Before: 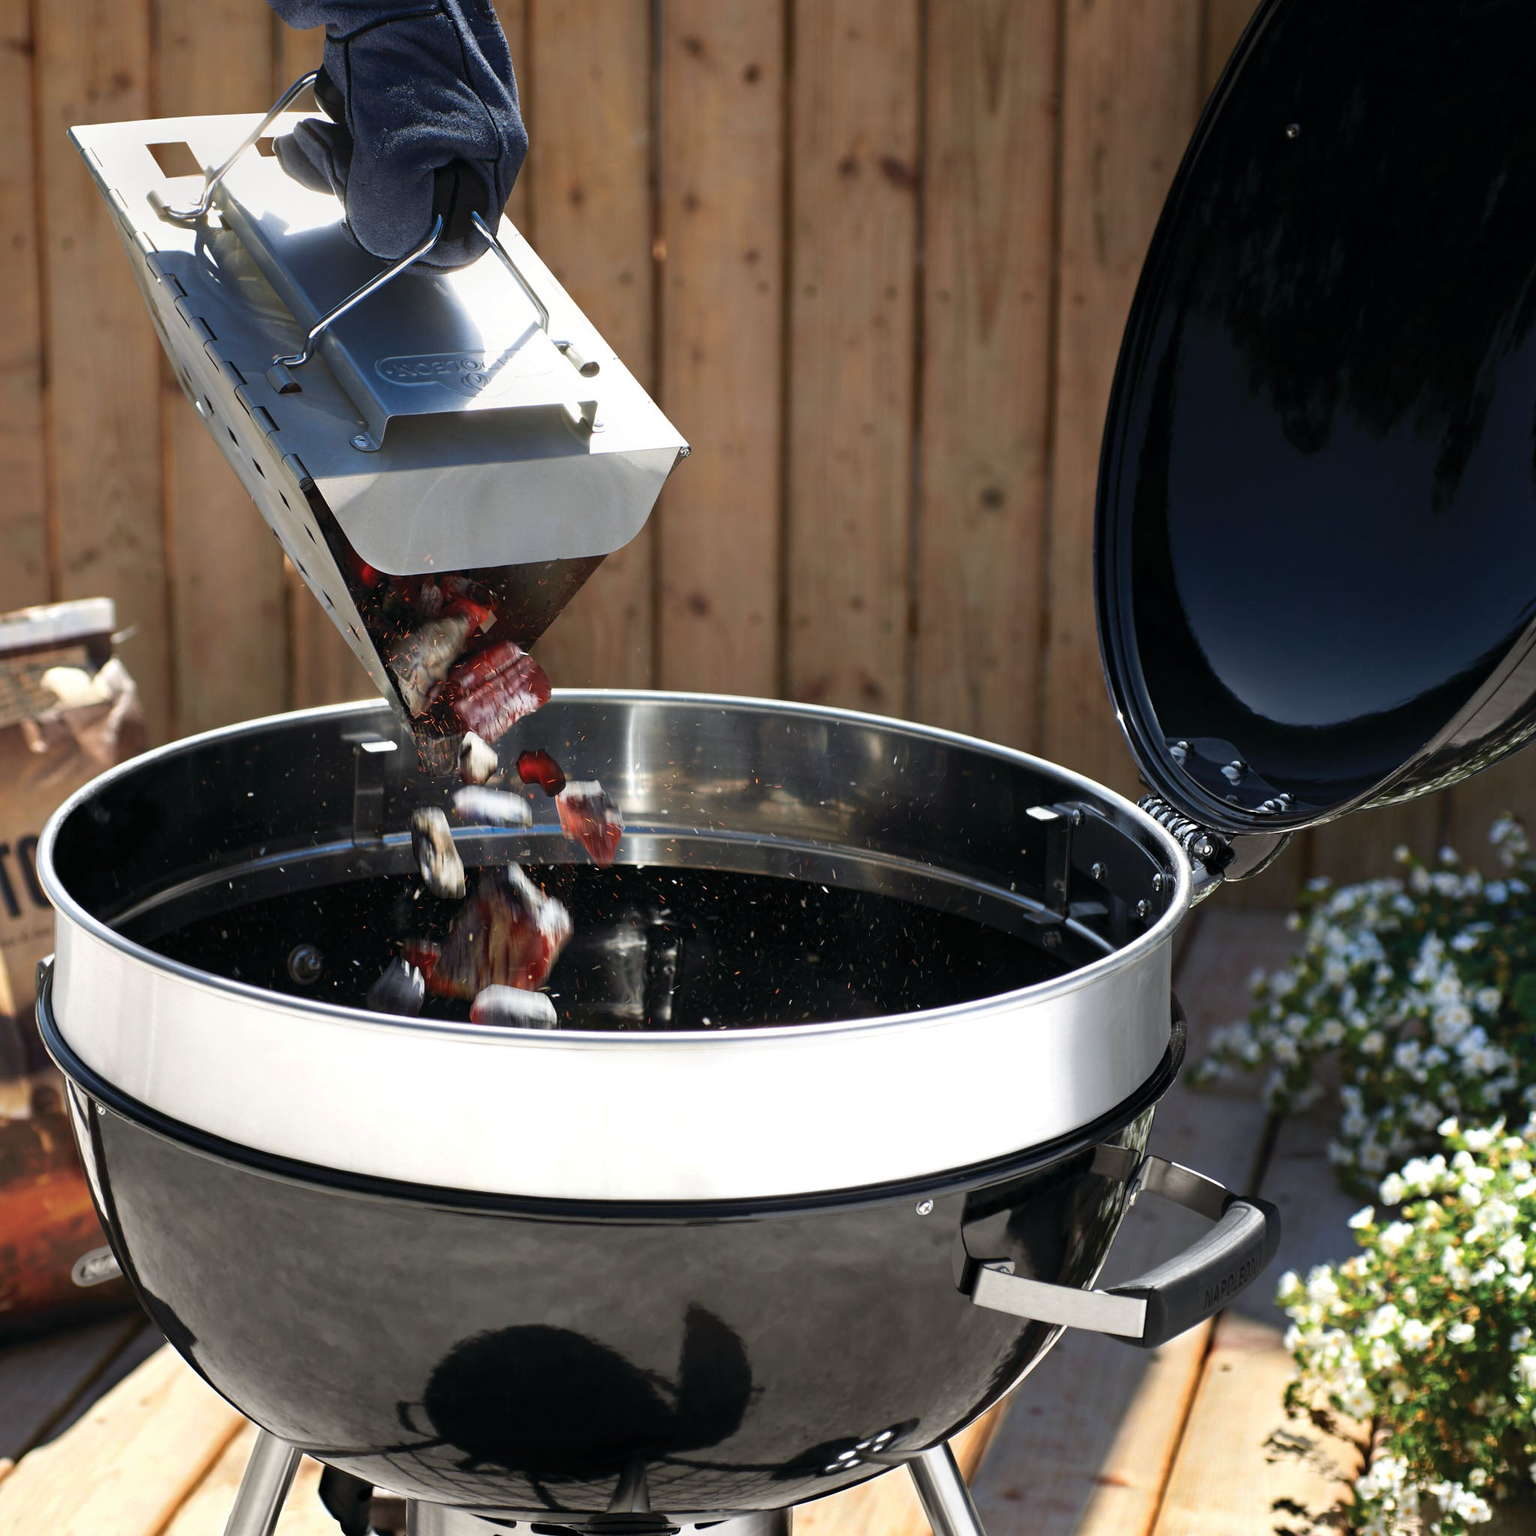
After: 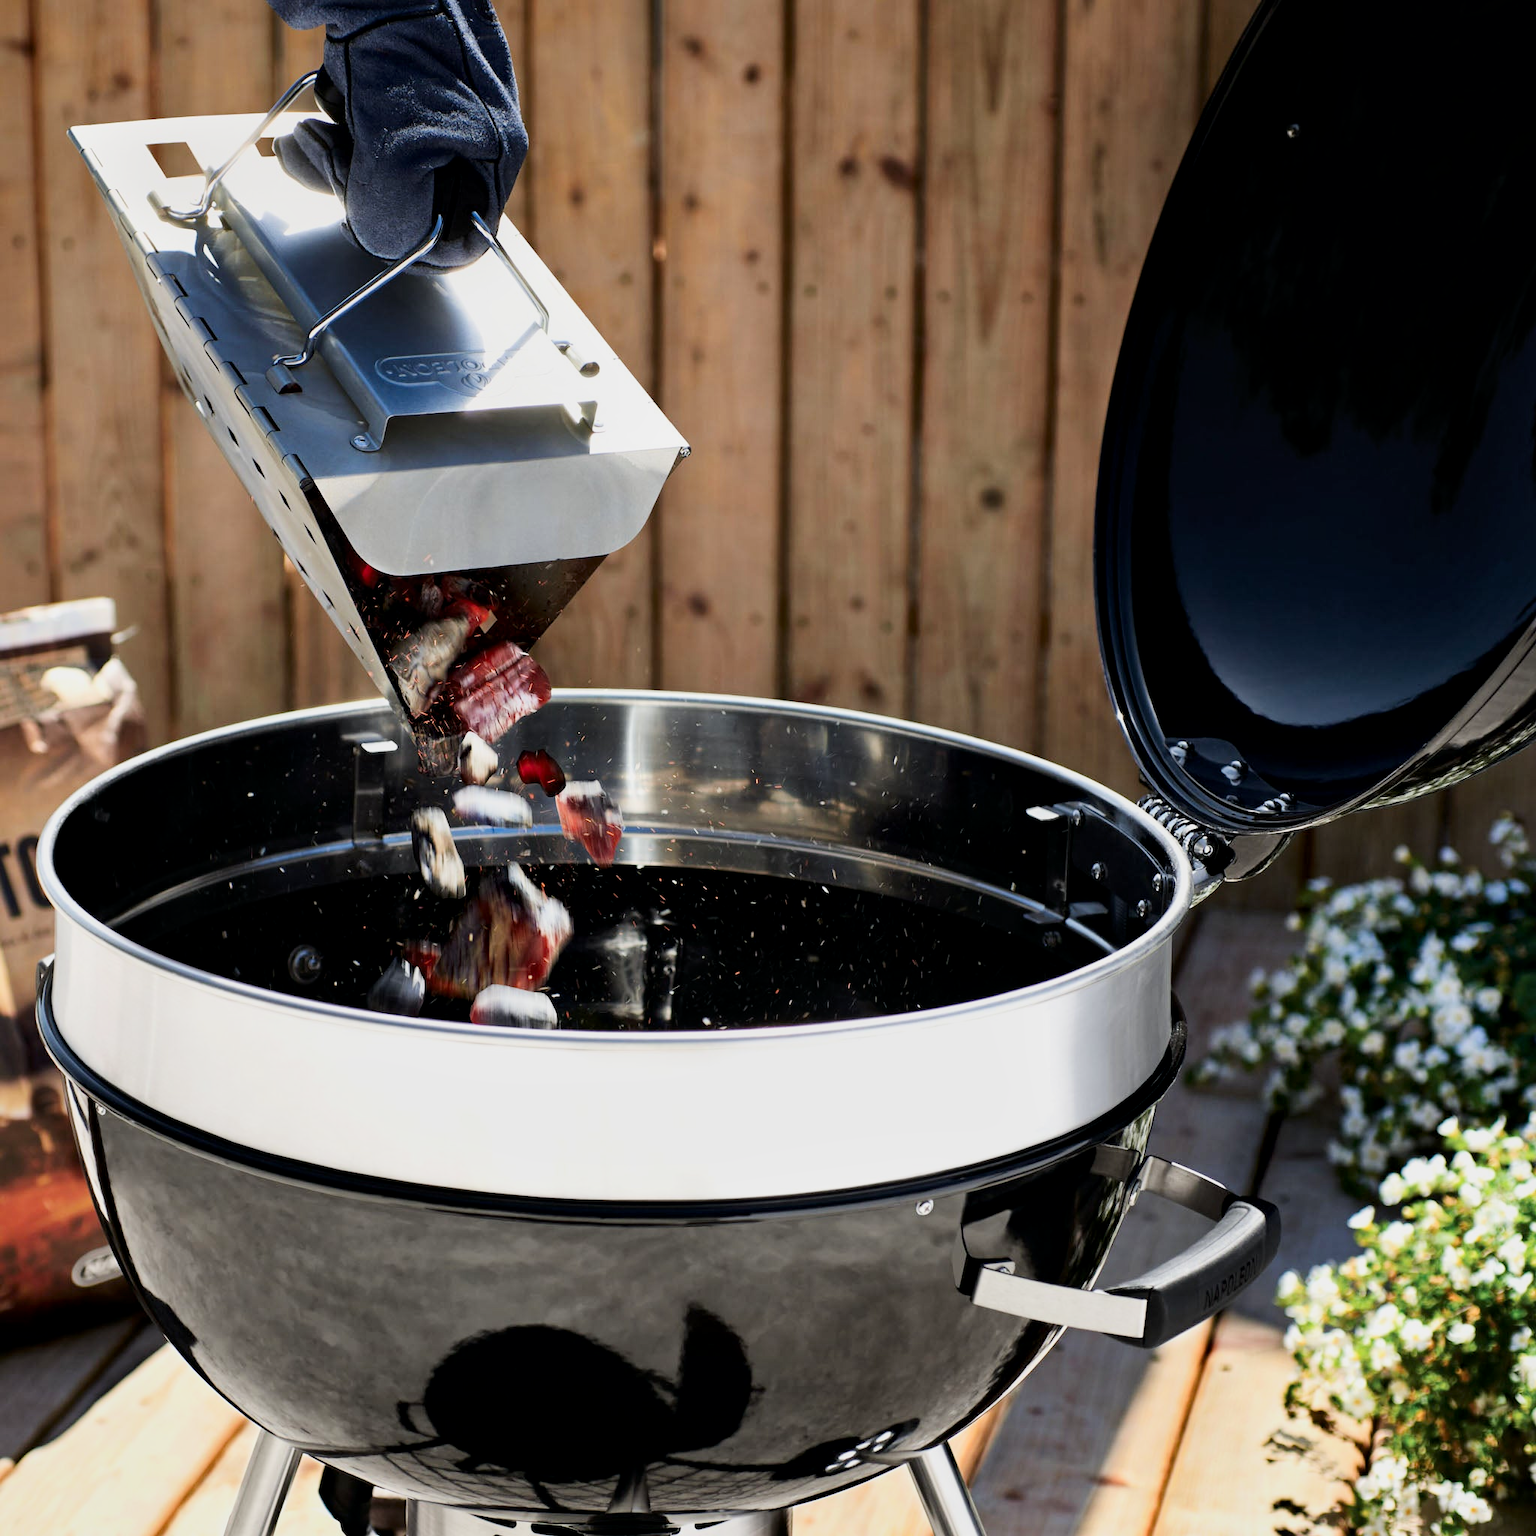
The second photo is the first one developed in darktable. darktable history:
contrast brightness saturation: contrast 0.15, brightness -0.01, saturation 0.1
filmic rgb: black relative exposure -7.65 EV, white relative exposure 4.56 EV, hardness 3.61
local contrast: mode bilateral grid, contrast 25, coarseness 50, detail 123%, midtone range 0.2
exposure: exposure 0.426 EV, compensate highlight preservation false
